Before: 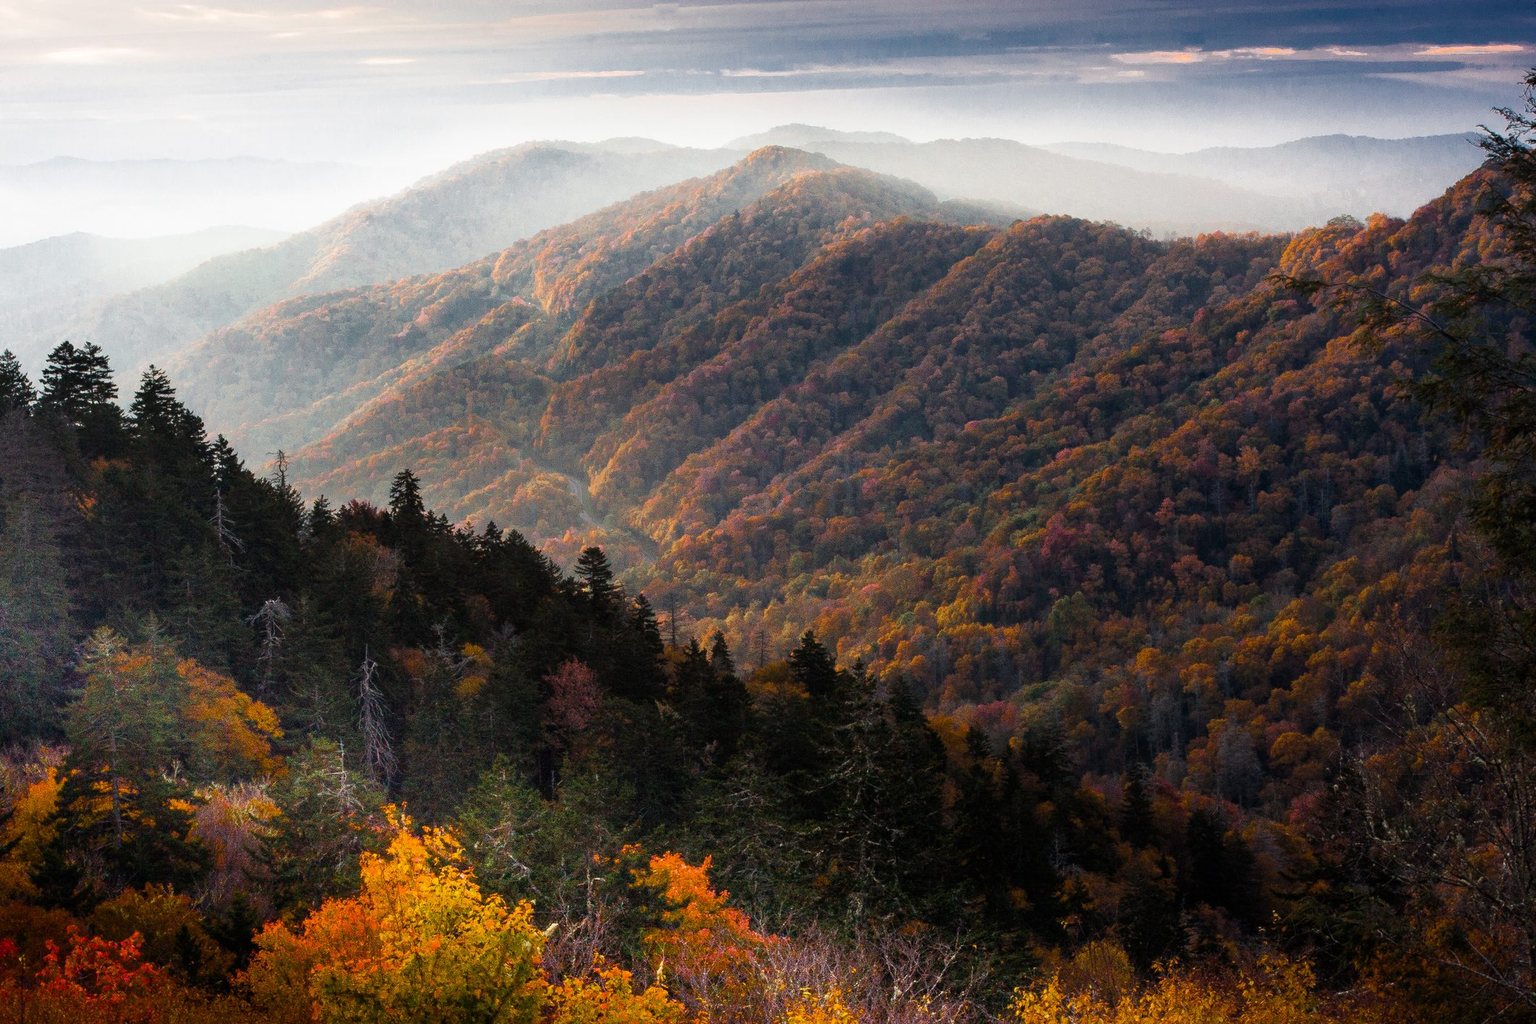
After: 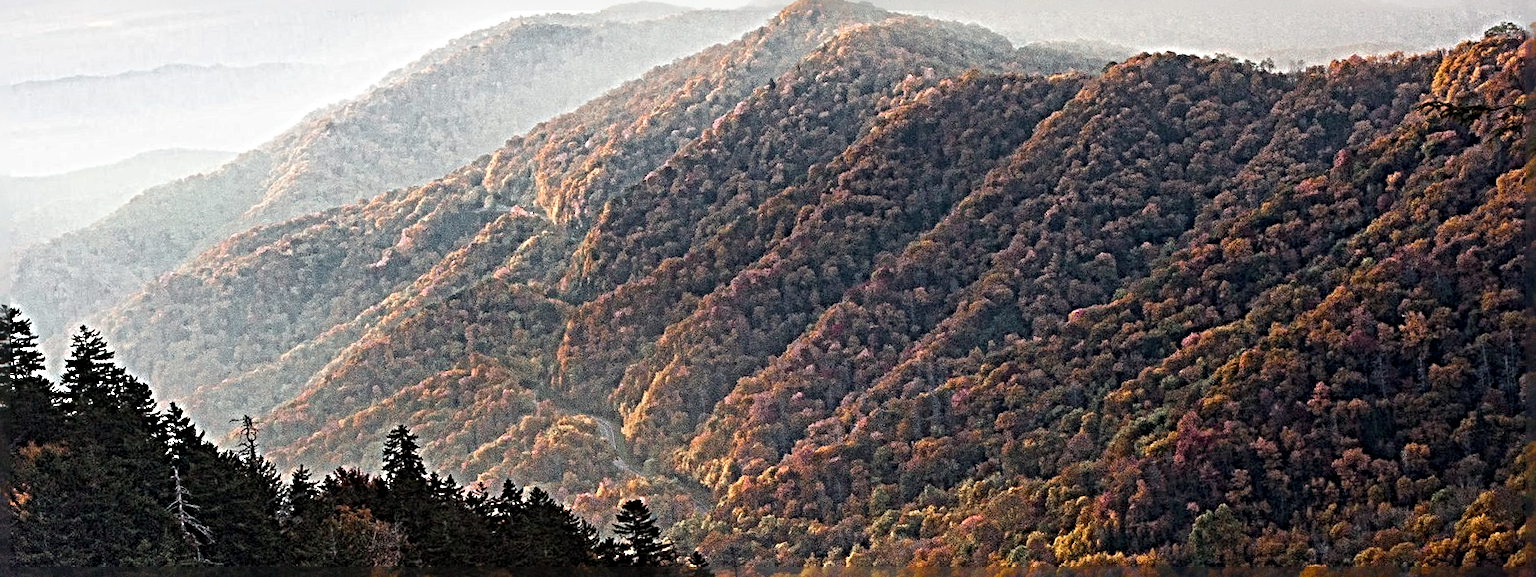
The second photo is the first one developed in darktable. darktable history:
rotate and perspective: rotation -4.86°, automatic cropping off
crop: left 7.036%, top 18.398%, right 14.379%, bottom 40.043%
sharpen: radius 6.3, amount 1.8, threshold 0
